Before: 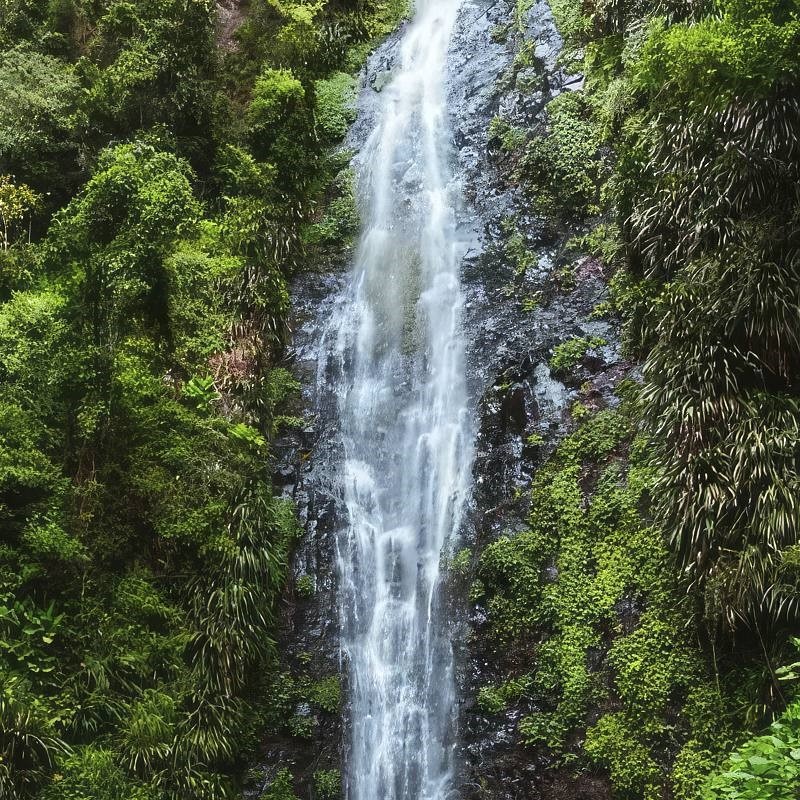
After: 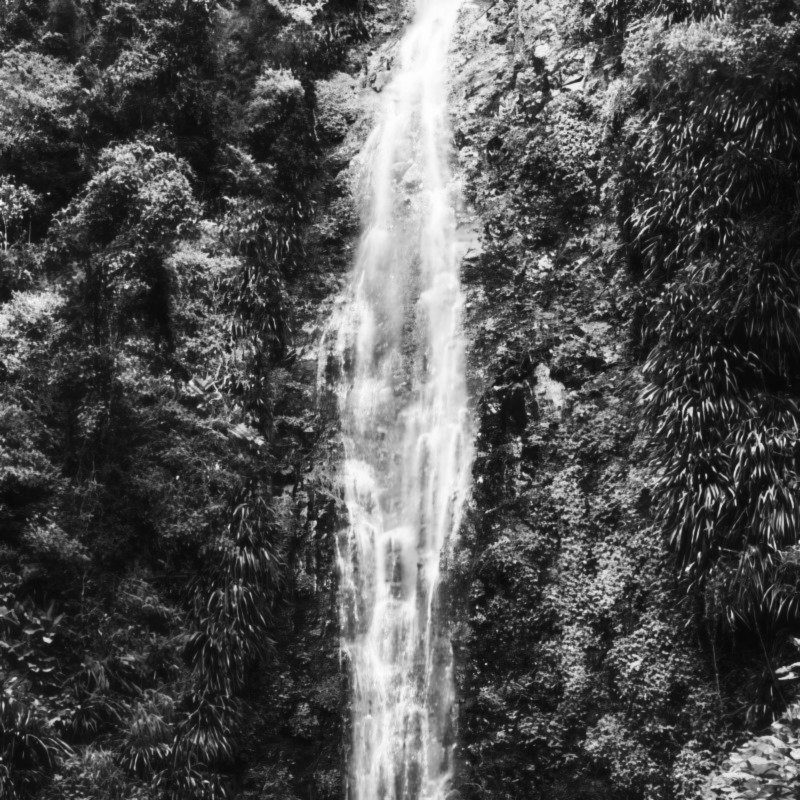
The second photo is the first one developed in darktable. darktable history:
lowpass: radius 0.76, contrast 1.56, saturation 0, unbound 0
contrast brightness saturation: saturation -0.05
